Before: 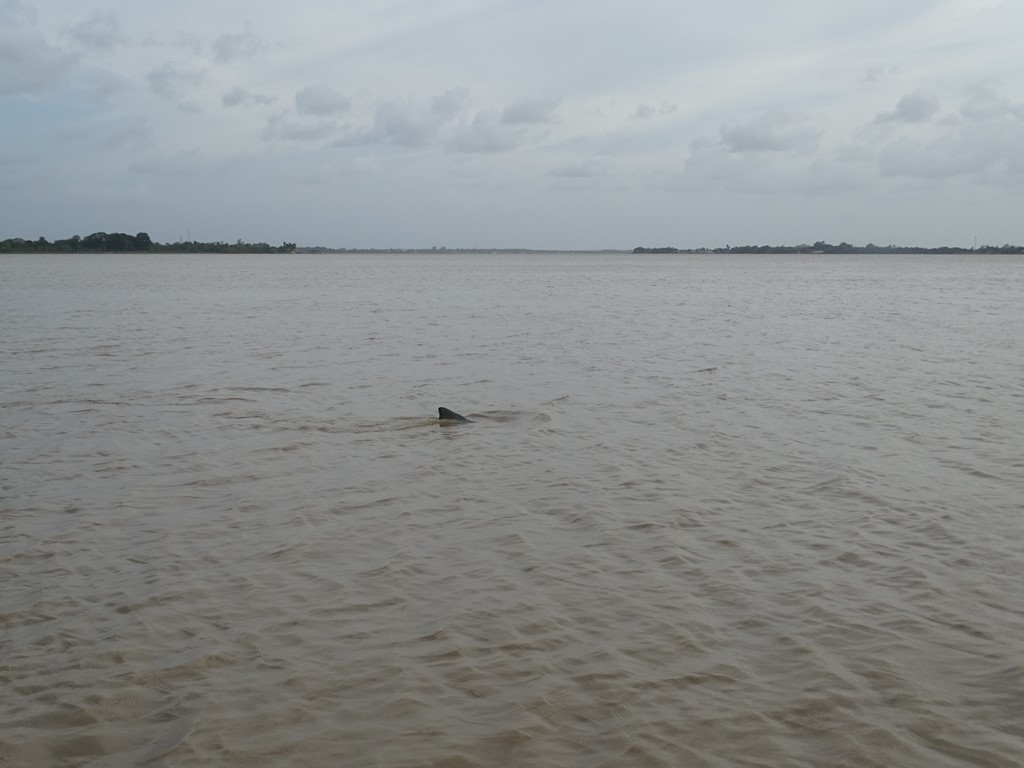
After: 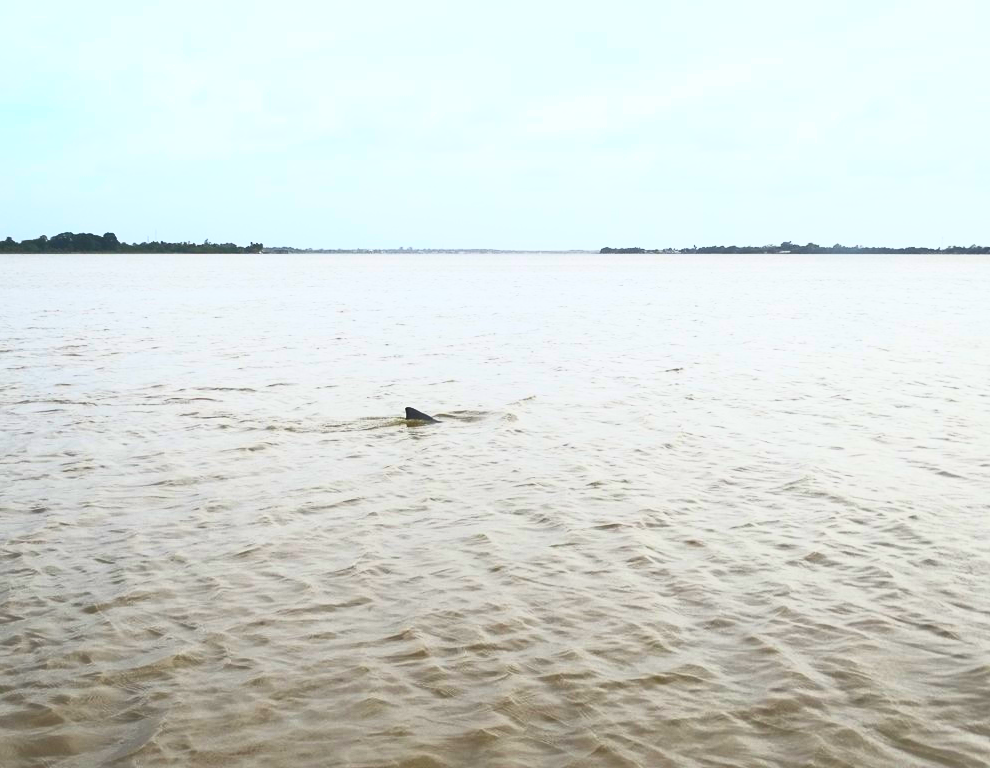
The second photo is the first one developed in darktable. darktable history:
crop and rotate: left 3.238%
contrast brightness saturation: contrast 1, brightness 1, saturation 1
